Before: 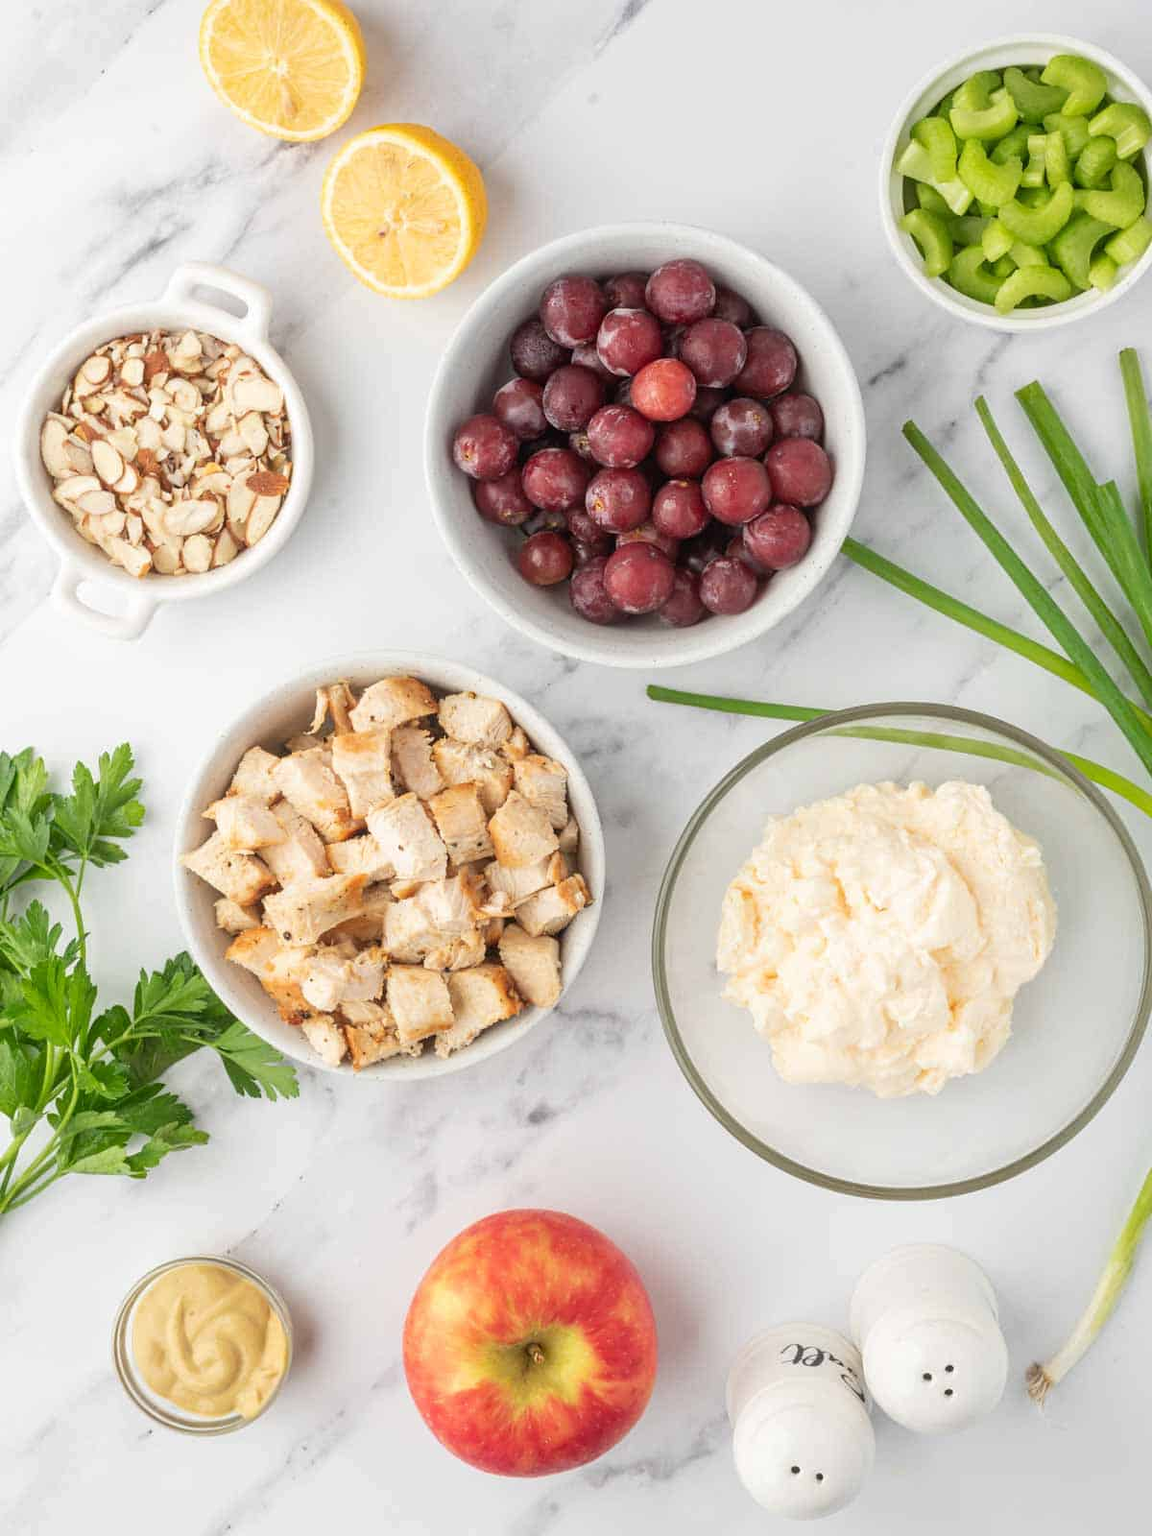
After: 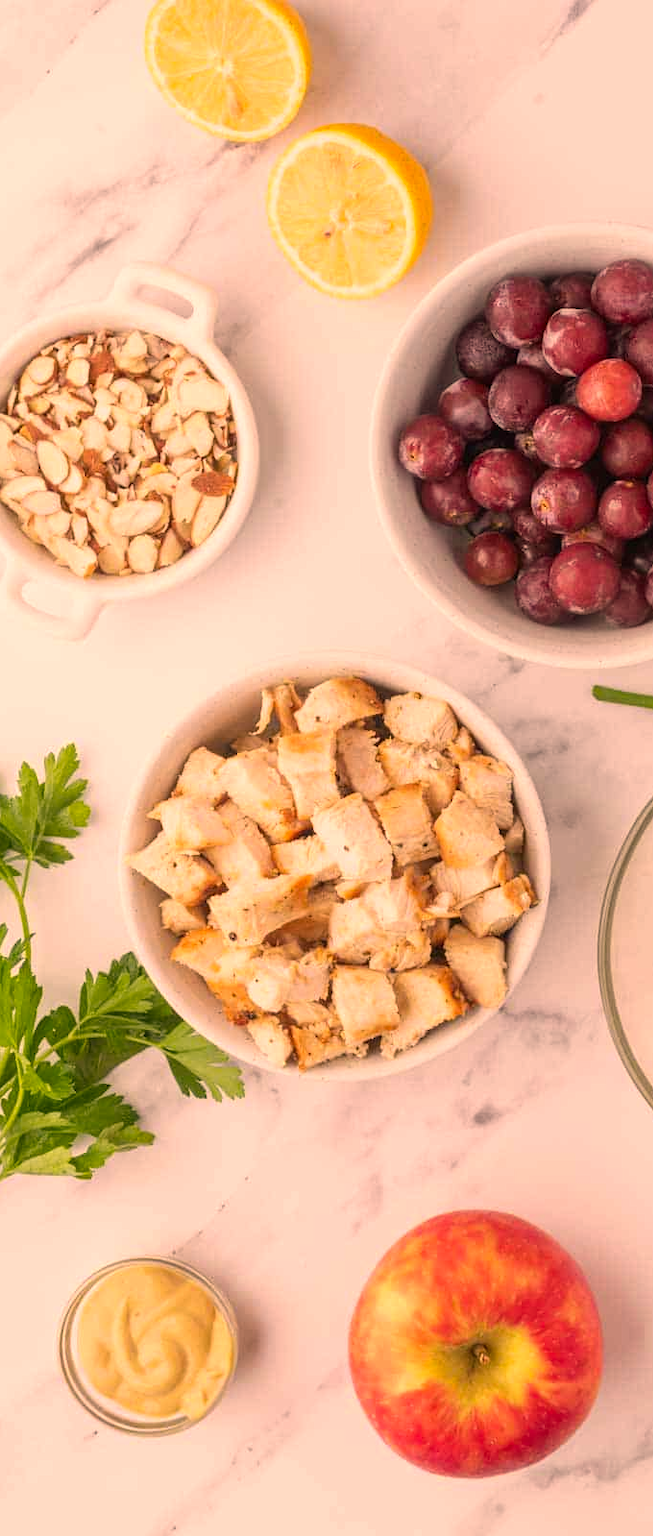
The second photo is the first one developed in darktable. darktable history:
color correction: highlights a* 21.52, highlights b* 21.67
crop: left 4.821%, right 38.436%
